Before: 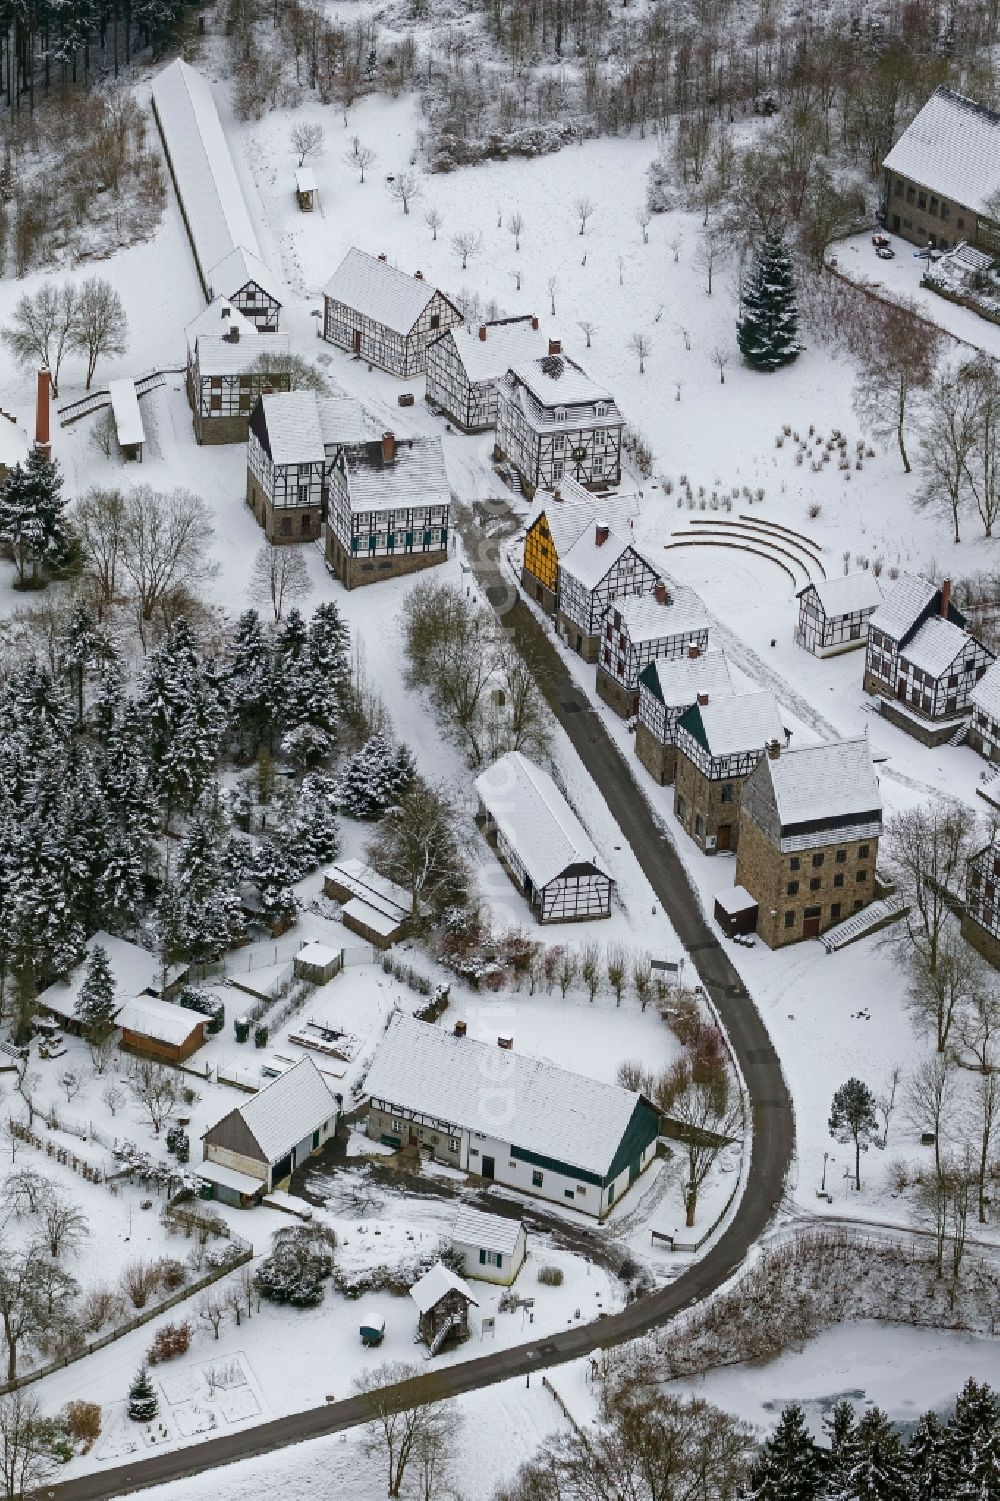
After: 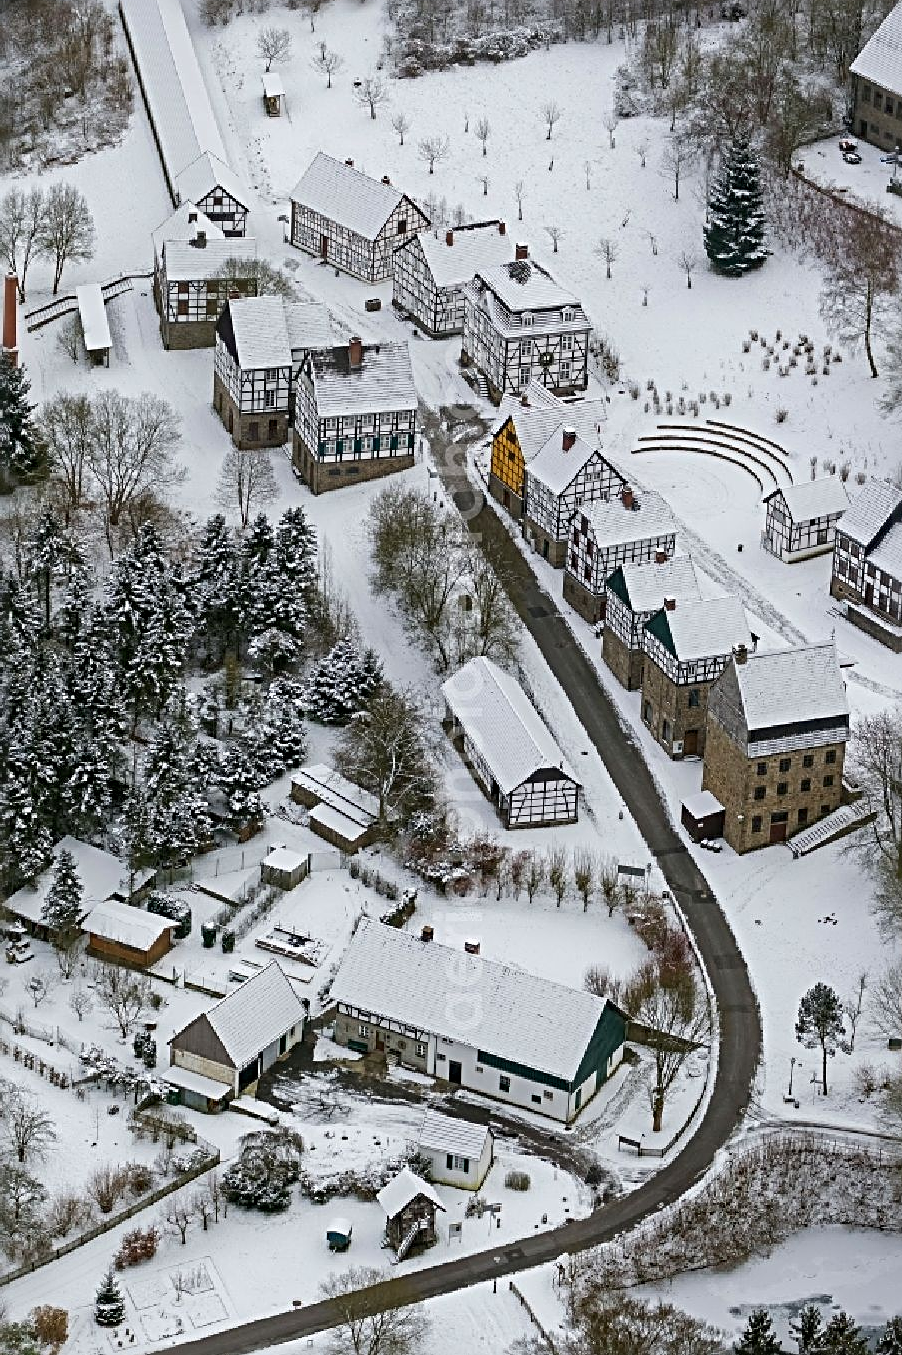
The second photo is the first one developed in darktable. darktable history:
sharpen: radius 3.972
crop: left 3.336%, top 6.389%, right 6.425%, bottom 3.274%
exposure: compensate highlight preservation false
